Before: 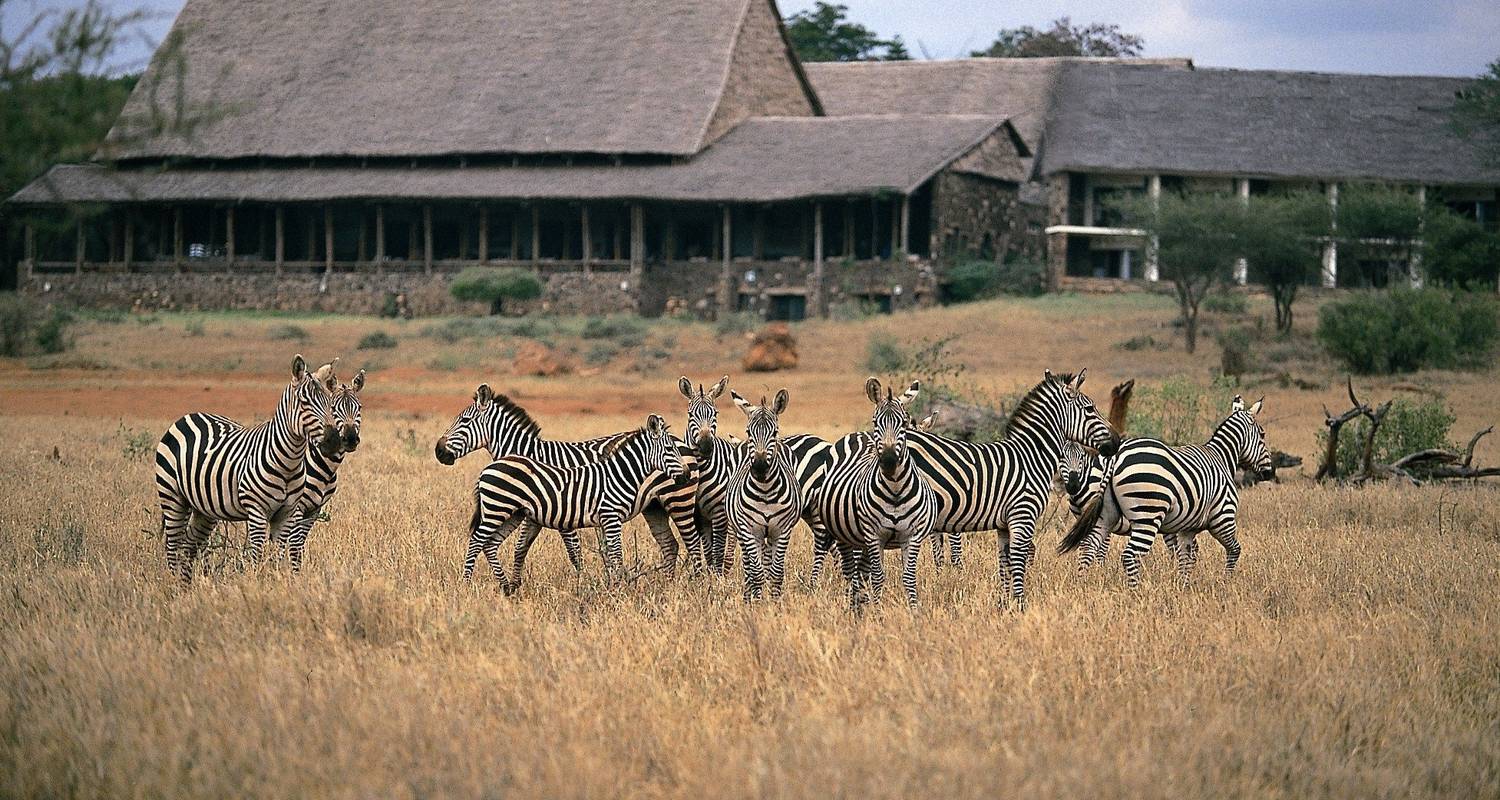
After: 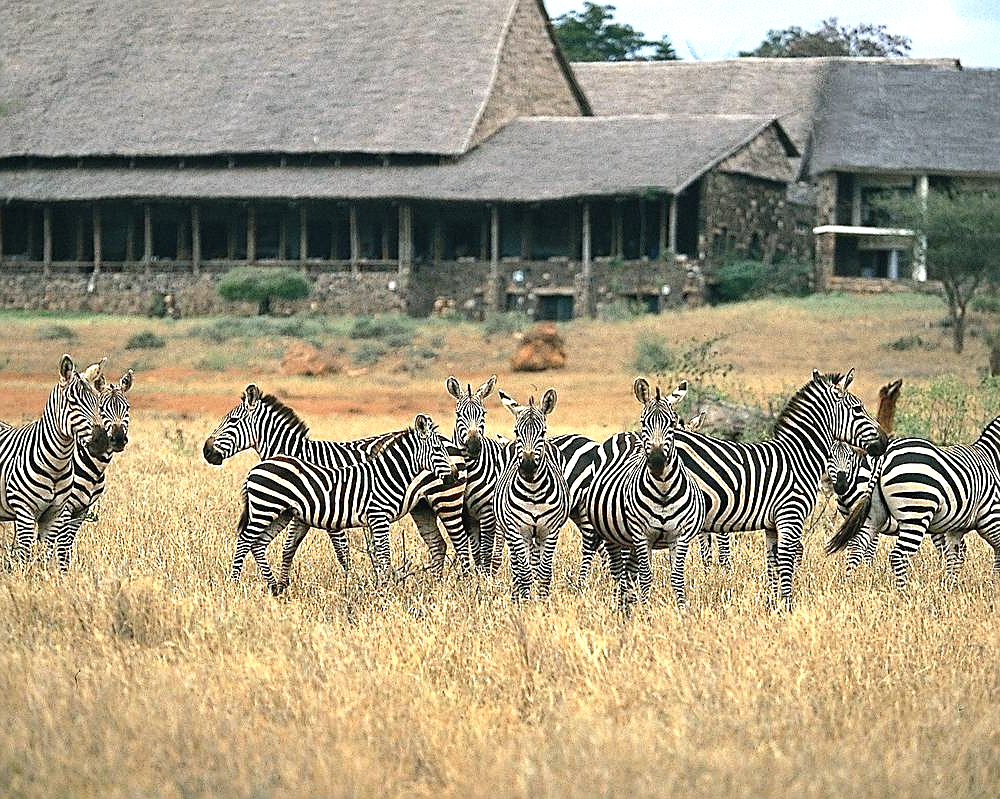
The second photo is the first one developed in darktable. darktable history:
exposure: black level correction -0.002, exposure 0.711 EV, compensate highlight preservation false
sharpen: on, module defaults
color correction: highlights a* -6.81, highlights b* 0.712
crop and rotate: left 15.518%, right 17.753%
